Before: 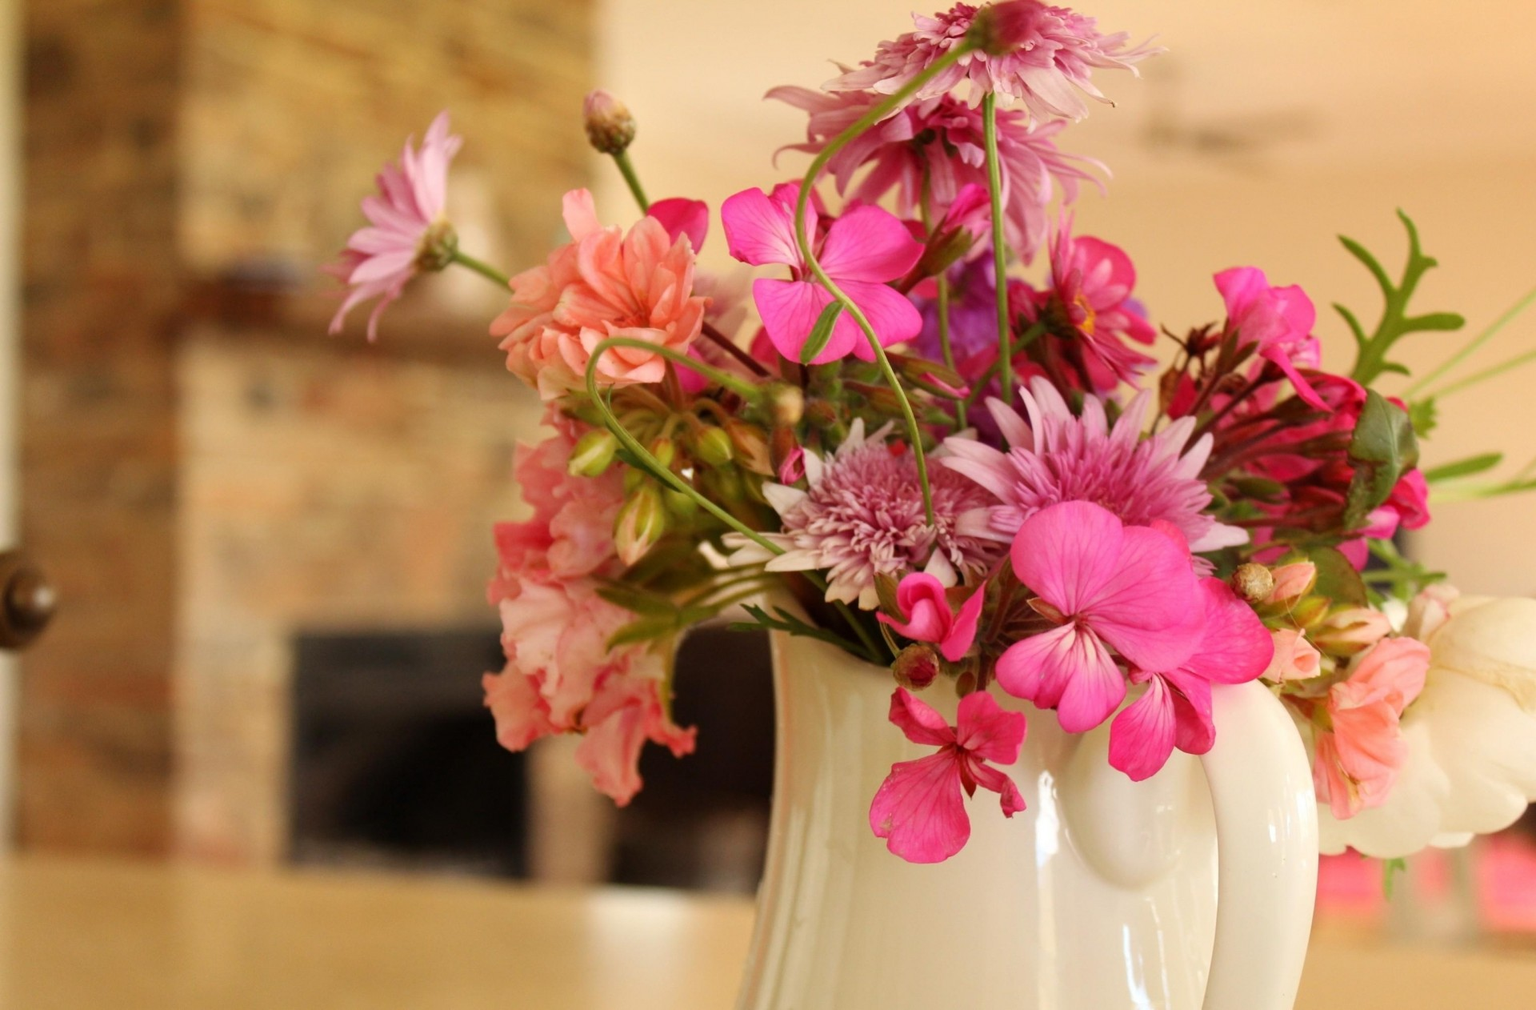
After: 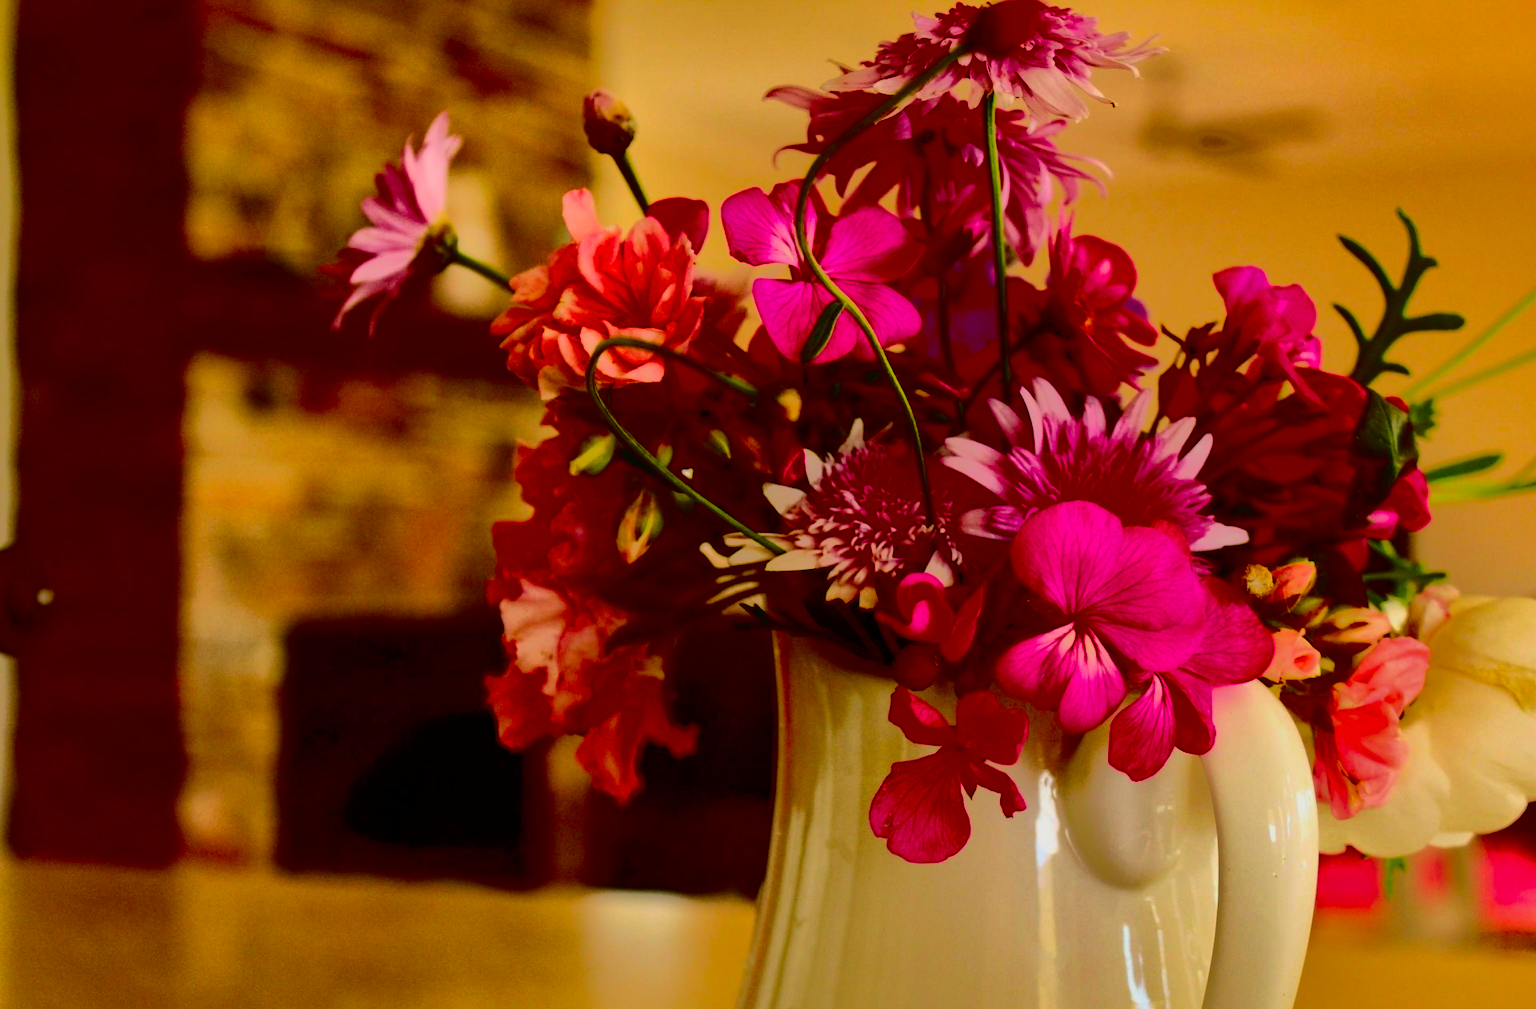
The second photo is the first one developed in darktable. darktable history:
contrast brightness saturation: contrast 0.76, brightness -0.997, saturation 0.982
shadows and highlights: shadows 38.28, highlights -75.26
tone equalizer: -8 EV 0.225 EV, -7 EV 0.379 EV, -6 EV 0.447 EV, -5 EV 0.282 EV, -3 EV -0.25 EV, -2 EV -0.402 EV, -1 EV -0.423 EV, +0 EV -0.238 EV, edges refinement/feathering 500, mask exposure compensation -1.57 EV, preserve details no
